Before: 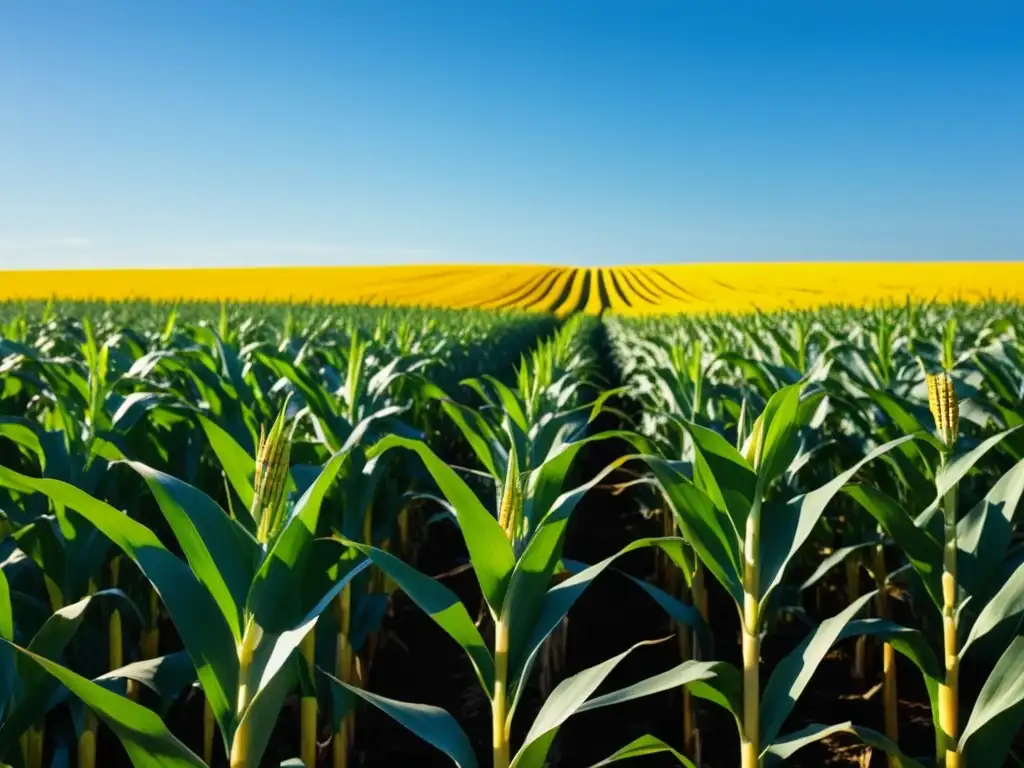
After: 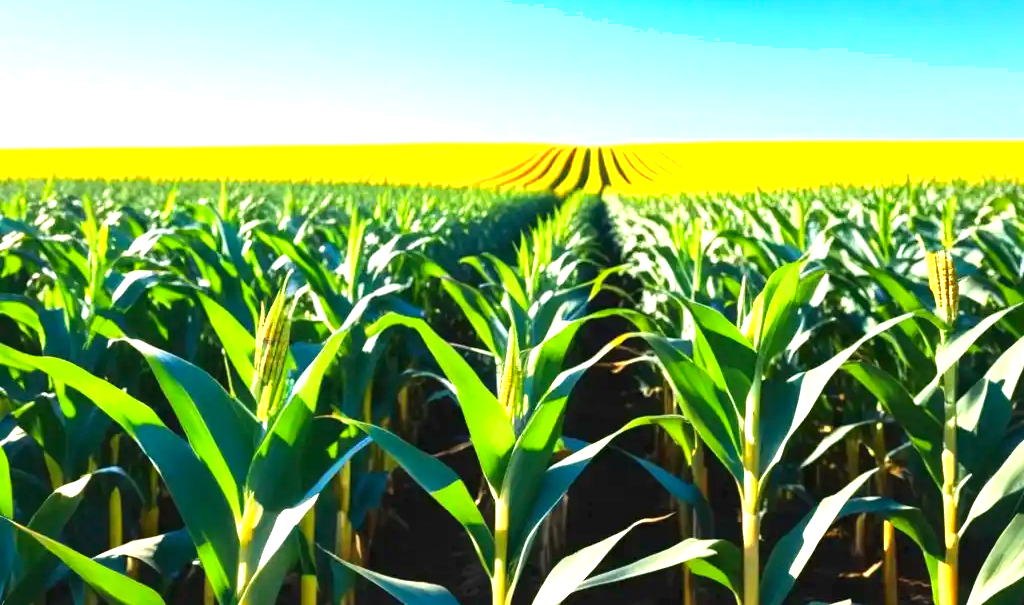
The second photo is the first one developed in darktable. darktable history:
exposure: black level correction 0, exposure 1.39 EV, compensate highlight preservation false
contrast brightness saturation: saturation 0.101
shadows and highlights: shadows 61.6, white point adjustment 0.429, highlights -34.47, compress 83.36%
crop and rotate: top 15.889%, bottom 5.313%
